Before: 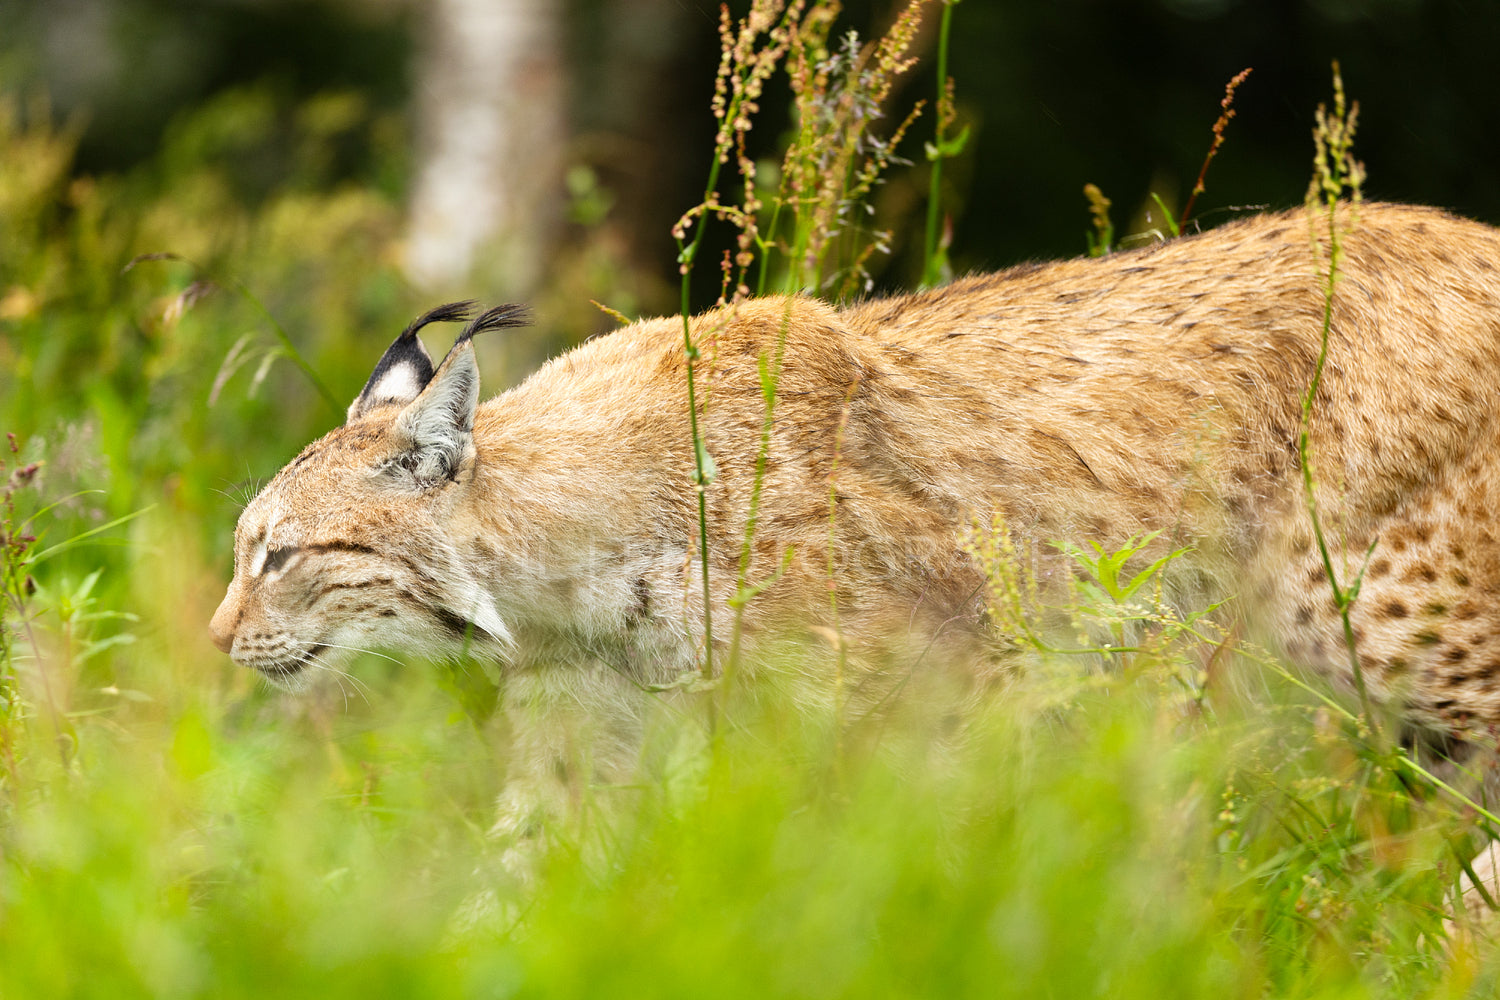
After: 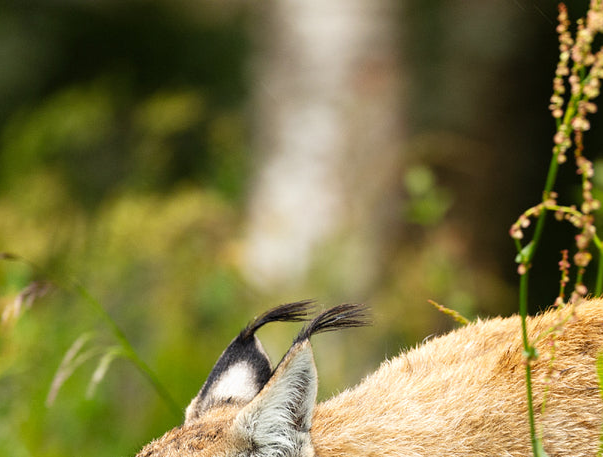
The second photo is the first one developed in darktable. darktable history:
crop and rotate: left 10.826%, top 0.083%, right 48.962%, bottom 54.217%
